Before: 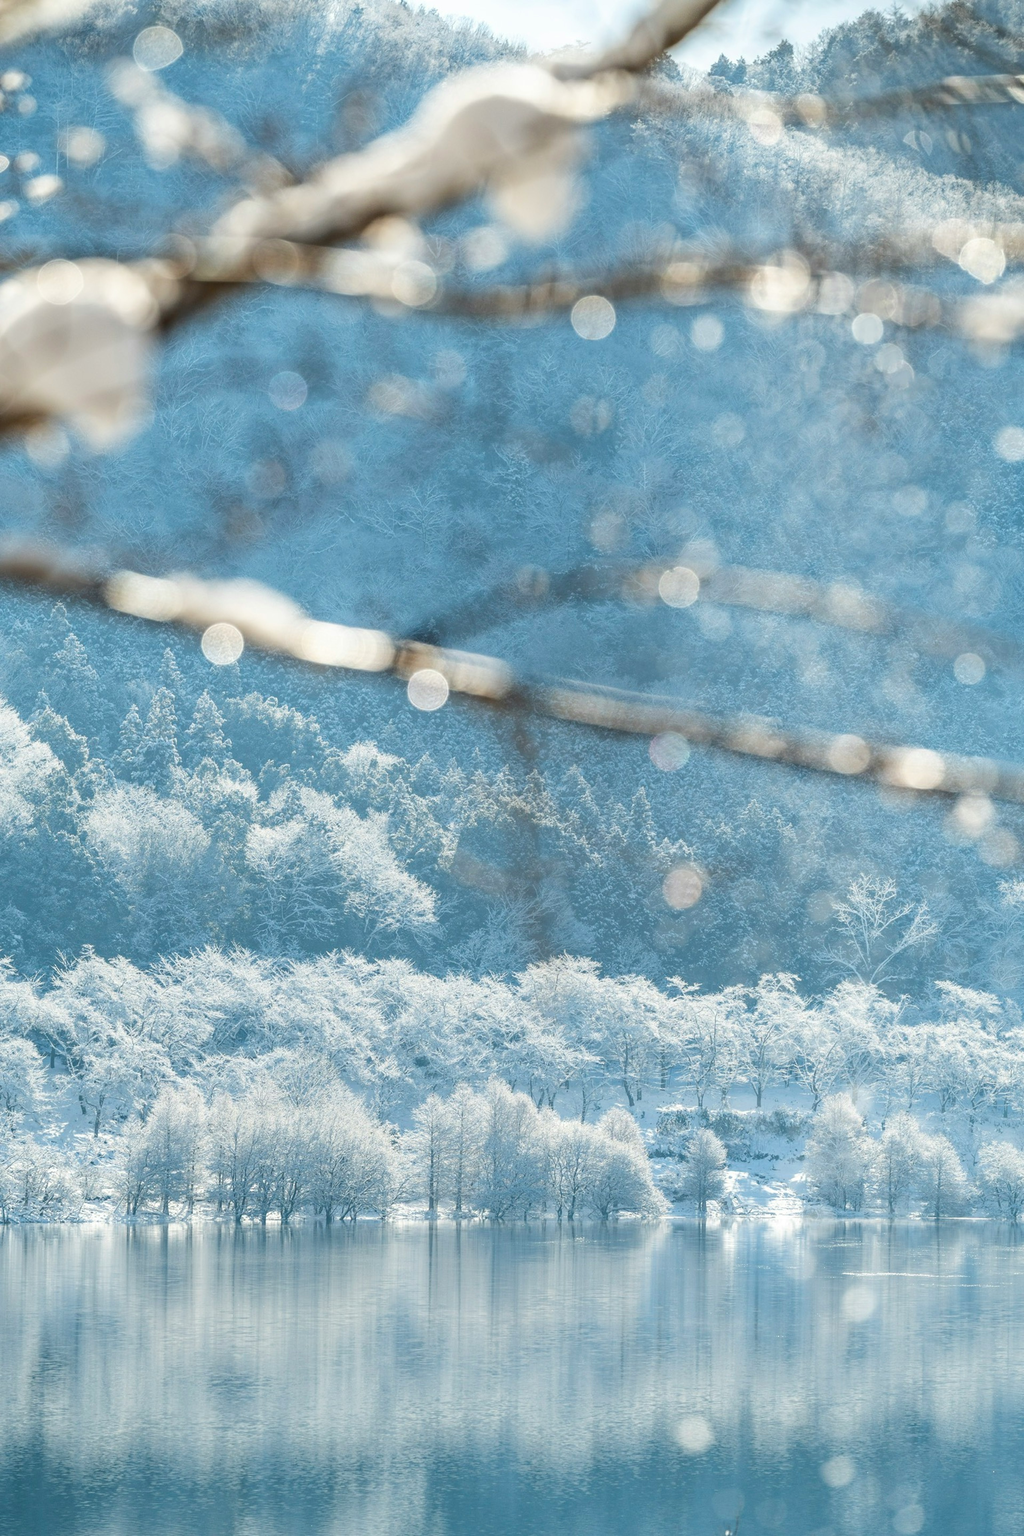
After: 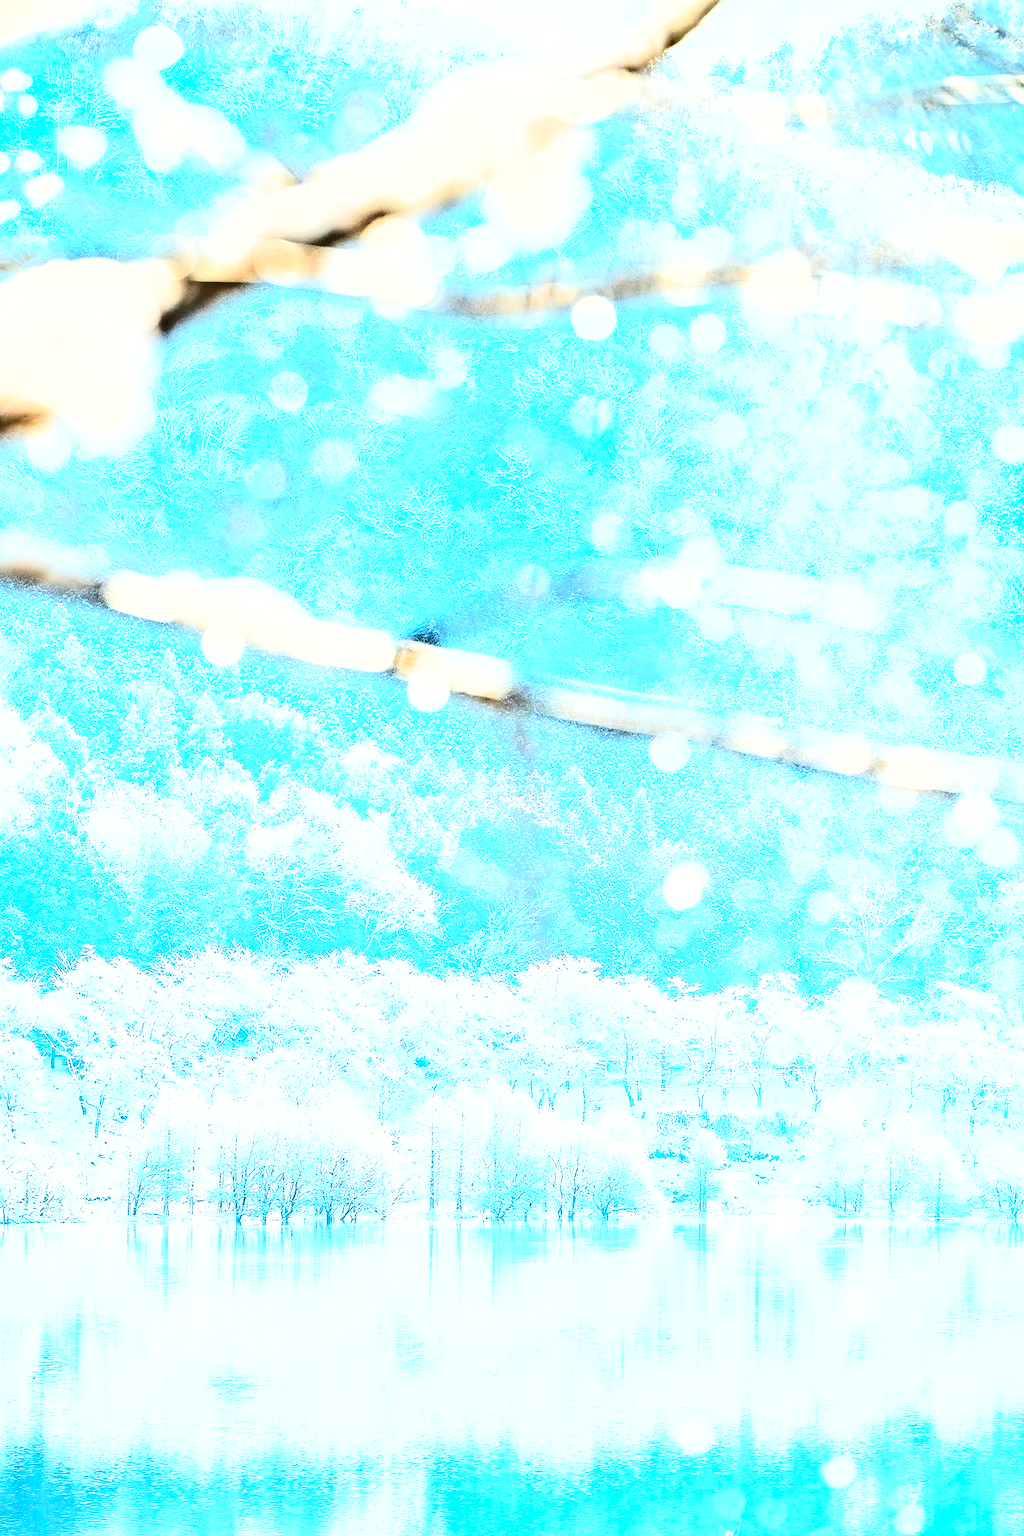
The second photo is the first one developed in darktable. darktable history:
shadows and highlights: low approximation 0.01, soften with gaussian
exposure: black level correction 0, exposure 1.388 EV, compensate exposure bias true, compensate highlight preservation false
sharpen: amount 2
rgb curve: curves: ch0 [(0, 0) (0.21, 0.15) (0.24, 0.21) (0.5, 0.75) (0.75, 0.96) (0.89, 0.99) (1, 1)]; ch1 [(0, 0.02) (0.21, 0.13) (0.25, 0.2) (0.5, 0.67) (0.75, 0.9) (0.89, 0.97) (1, 1)]; ch2 [(0, 0.02) (0.21, 0.13) (0.25, 0.2) (0.5, 0.67) (0.75, 0.9) (0.89, 0.97) (1, 1)], compensate middle gray true
